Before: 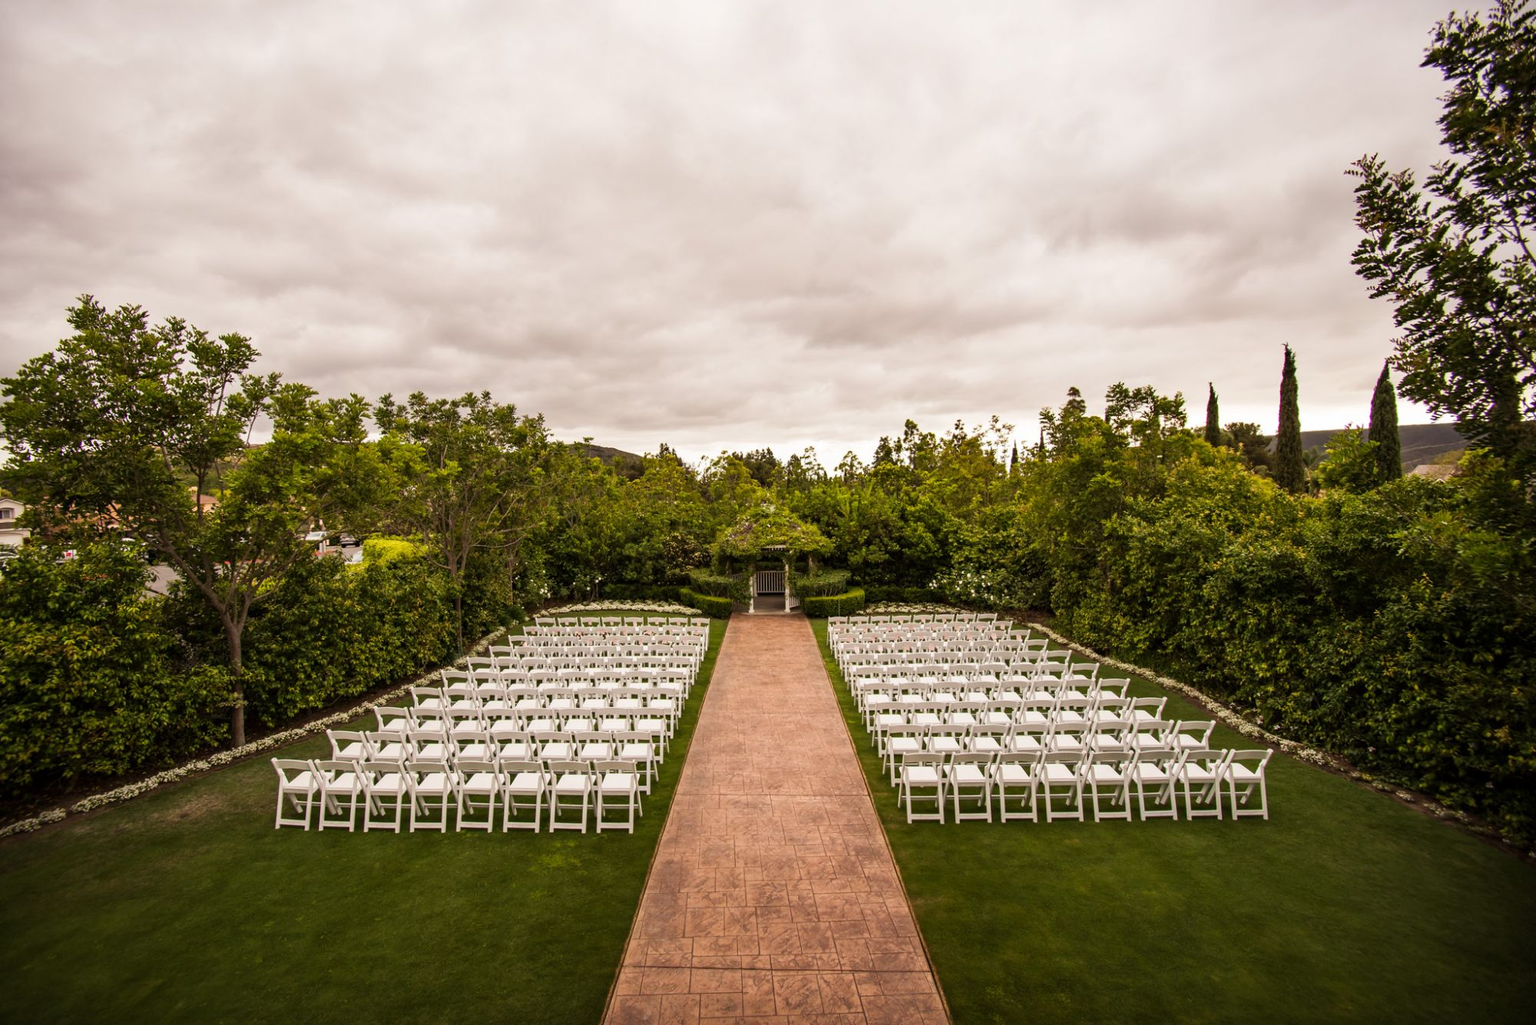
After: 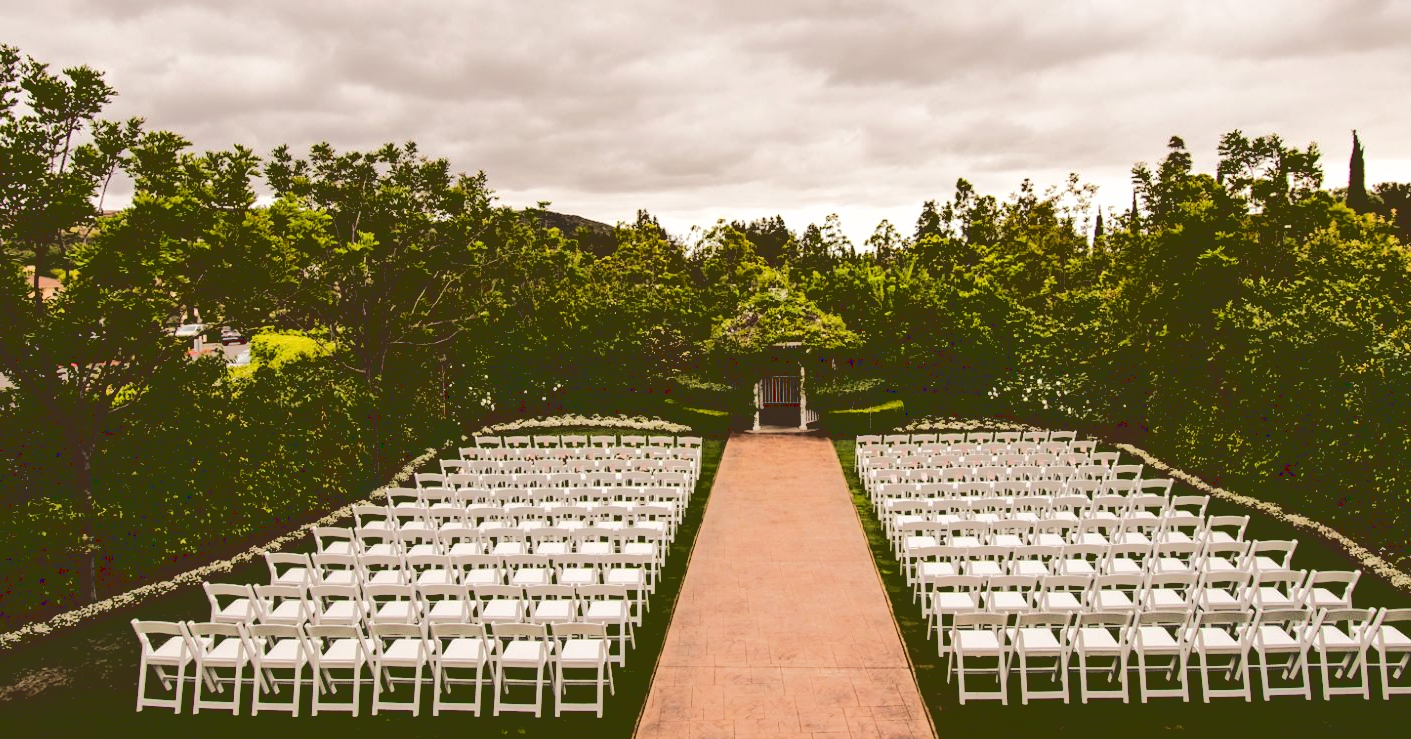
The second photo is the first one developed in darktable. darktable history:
base curve: curves: ch0 [(0.065, 0.026) (0.236, 0.358) (0.53, 0.546) (0.777, 0.841) (0.924, 0.992)], preserve colors average RGB
crop: left 11.123%, top 27.61%, right 18.3%, bottom 17.034%
